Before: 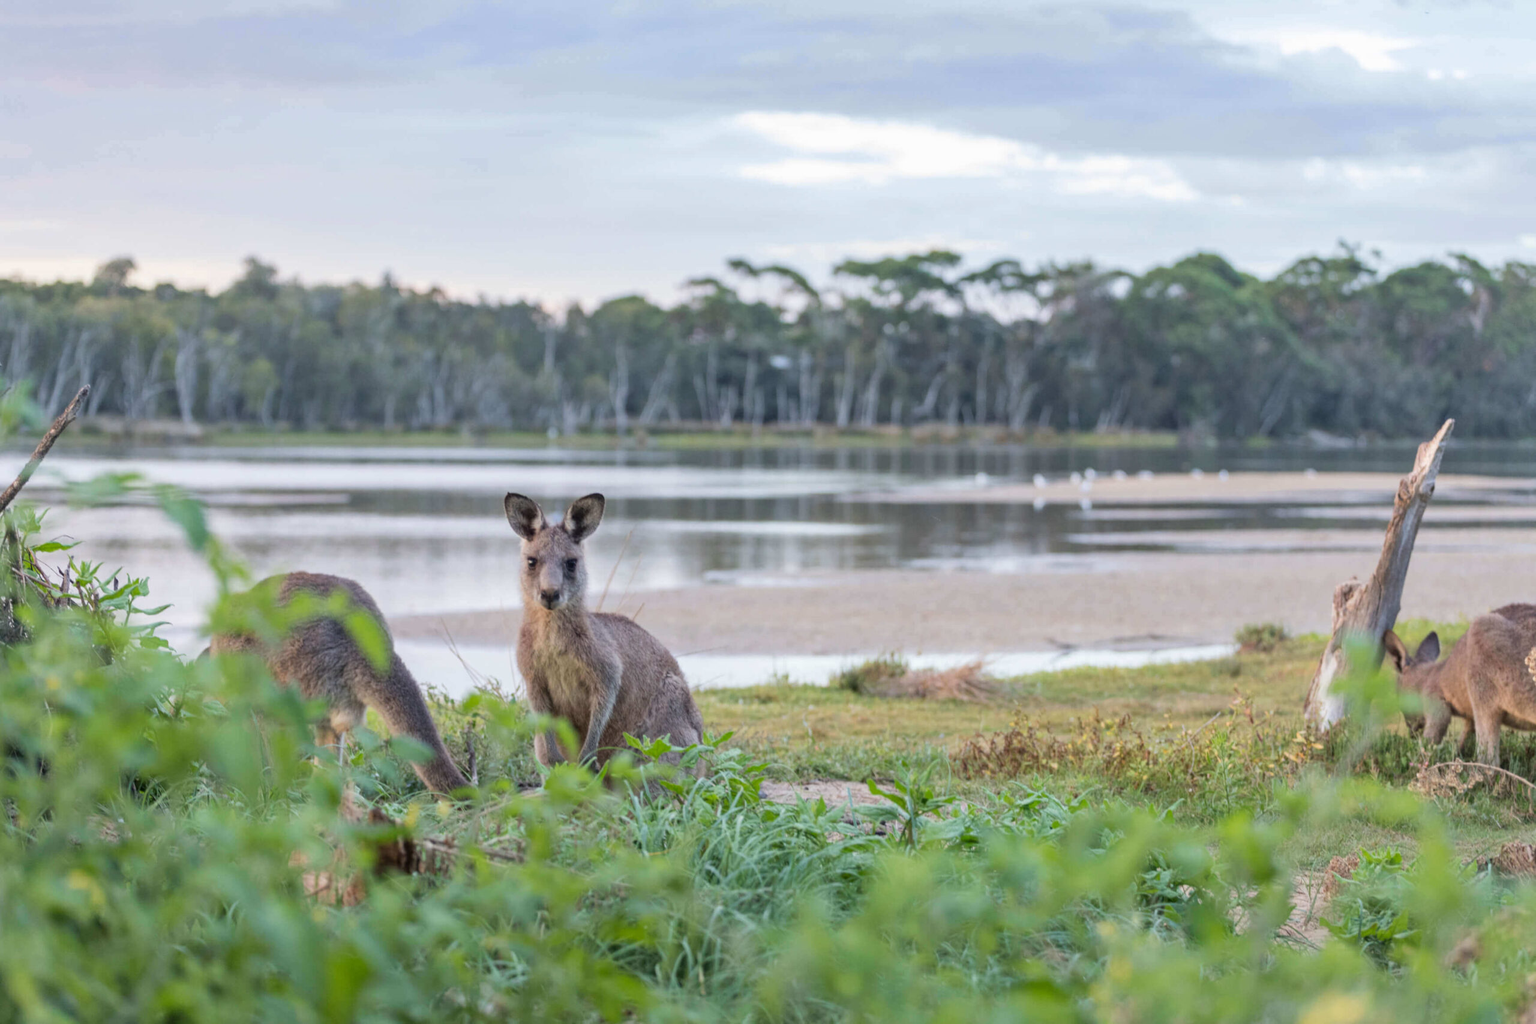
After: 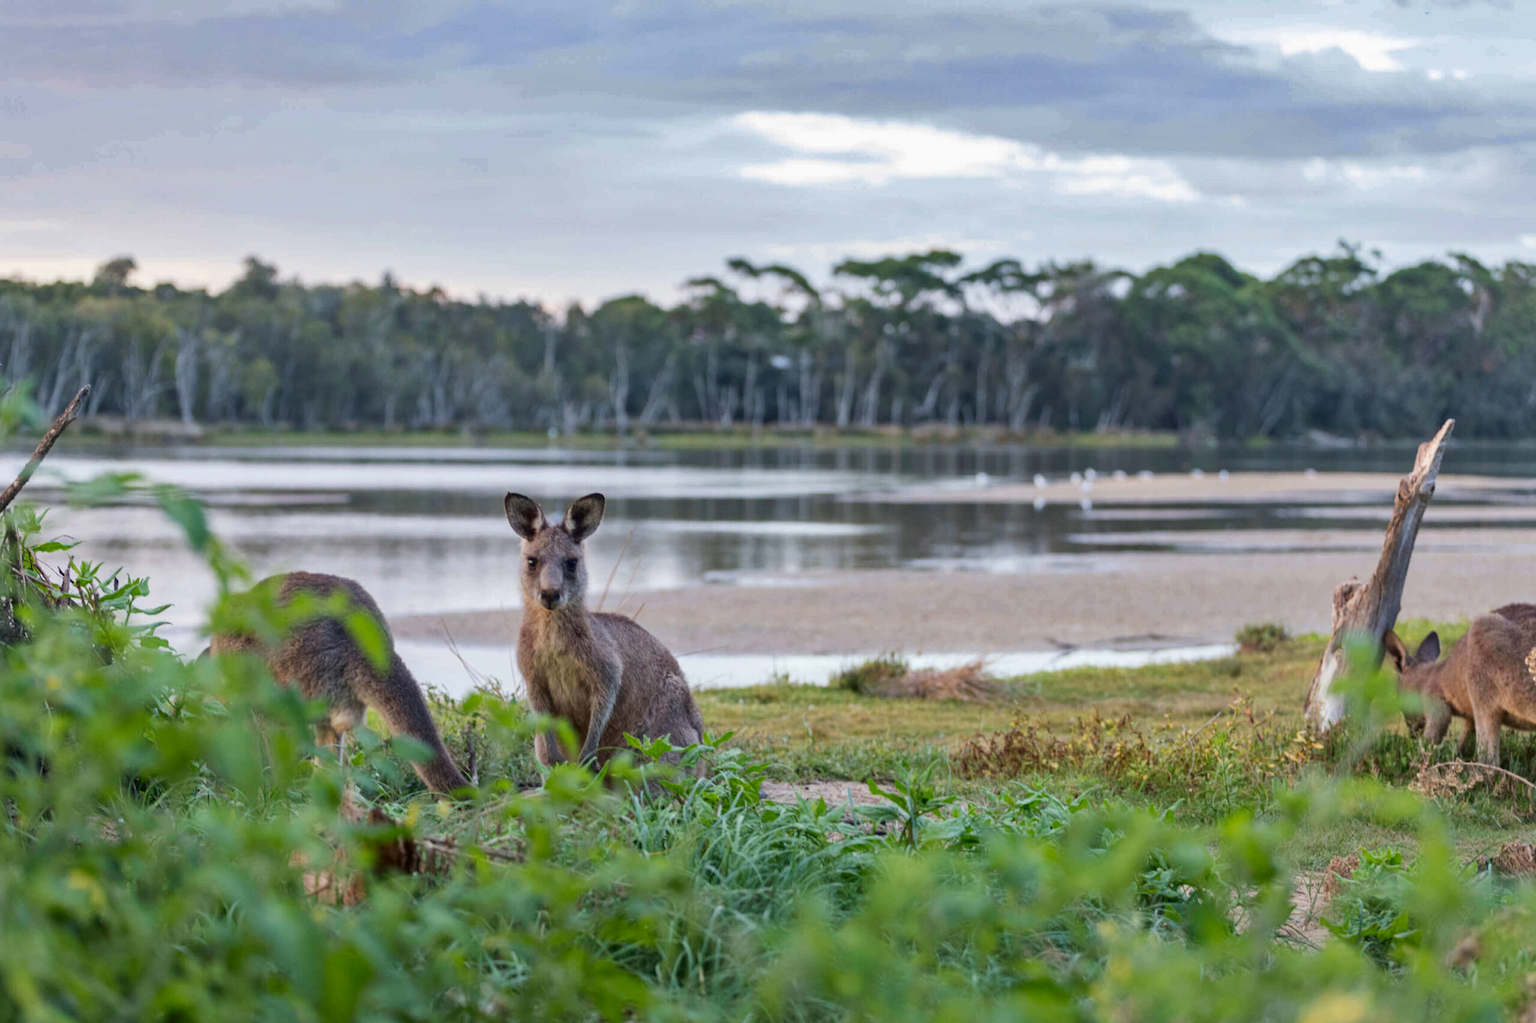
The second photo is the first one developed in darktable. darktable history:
contrast brightness saturation: contrast 0.07, brightness -0.14, saturation 0.11
shadows and highlights: shadows 25, highlights -48, soften with gaussian
